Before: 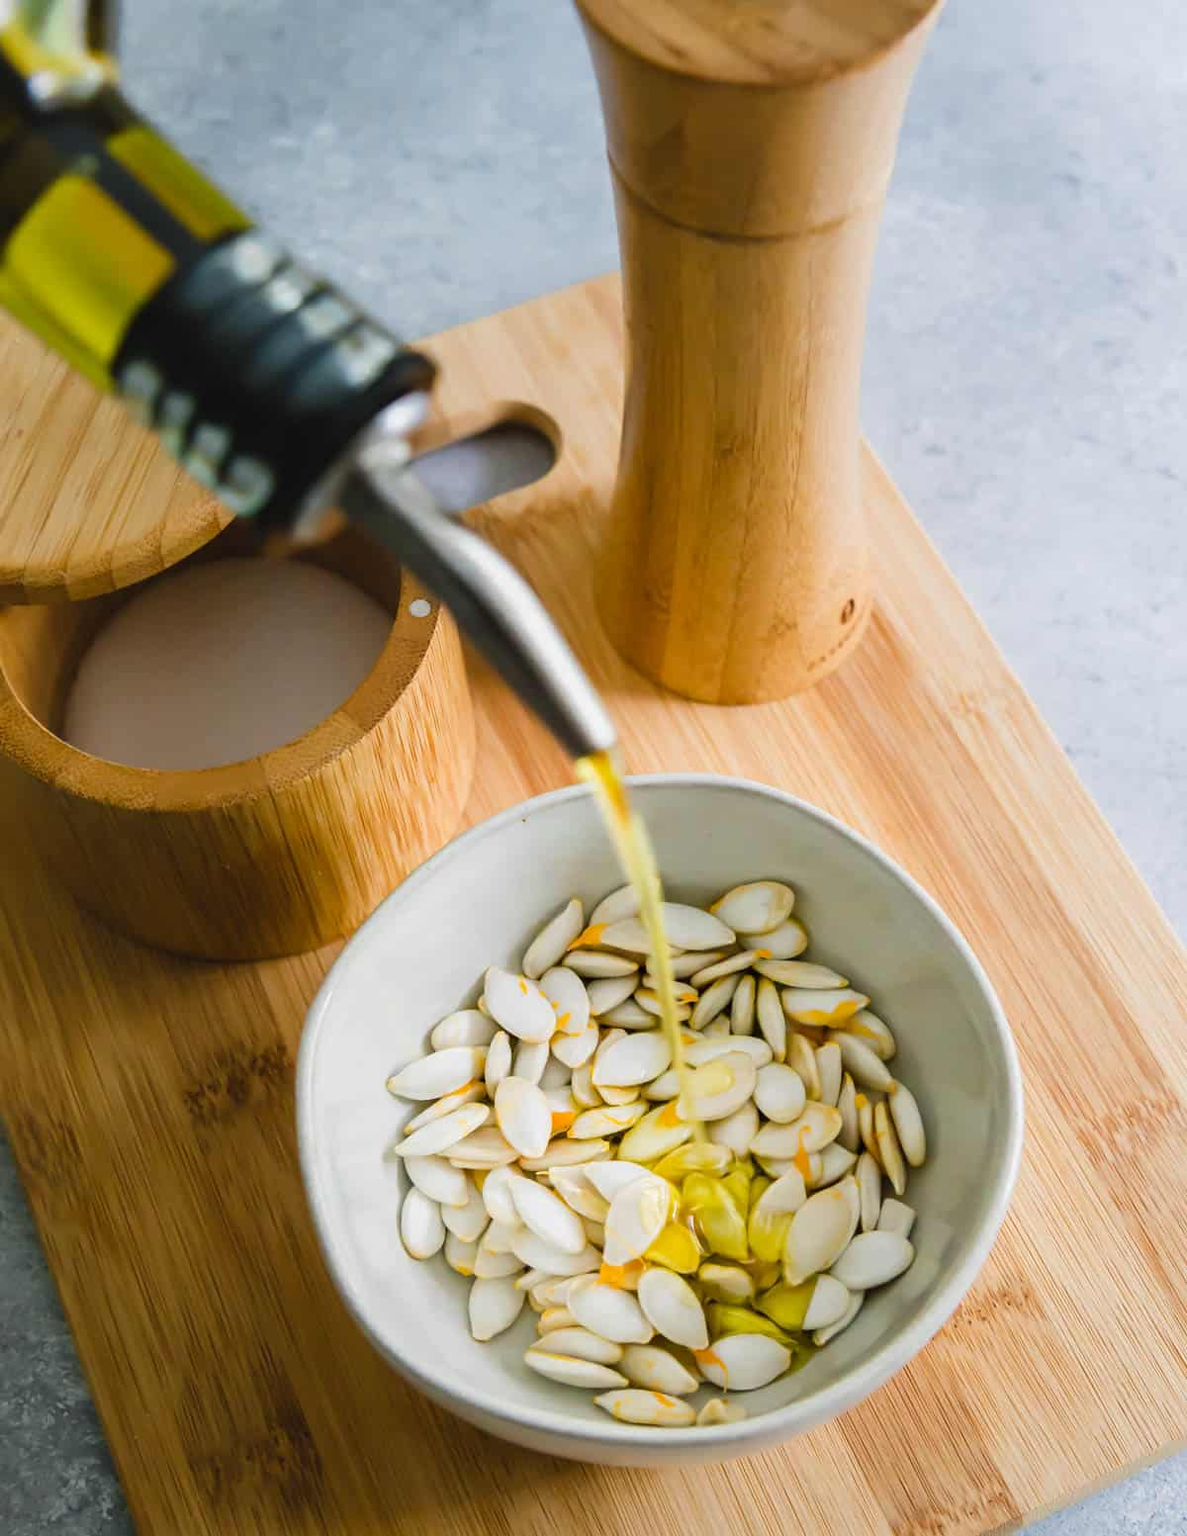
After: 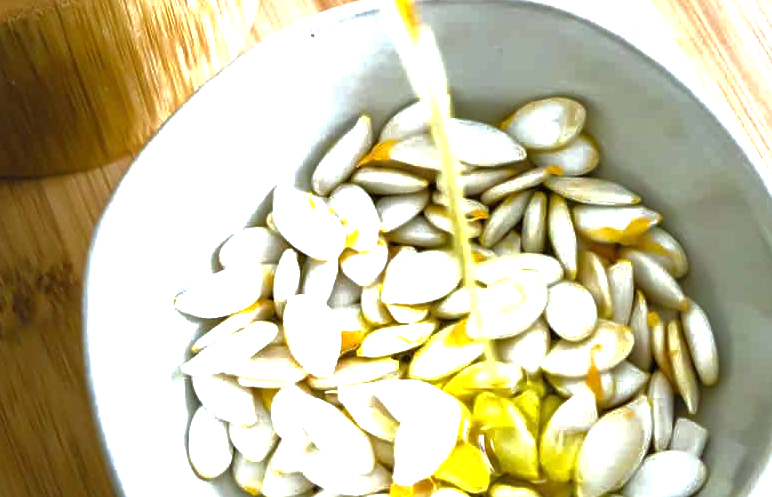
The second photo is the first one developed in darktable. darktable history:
crop: left 18.091%, top 51.13%, right 17.525%, bottom 16.85%
white balance: red 0.924, blue 1.095
base curve: curves: ch0 [(0, 0) (0.826, 0.587) (1, 1)]
exposure: exposure 1.089 EV, compensate highlight preservation false
grain: coarseness 0.81 ISO, strength 1.34%, mid-tones bias 0%
